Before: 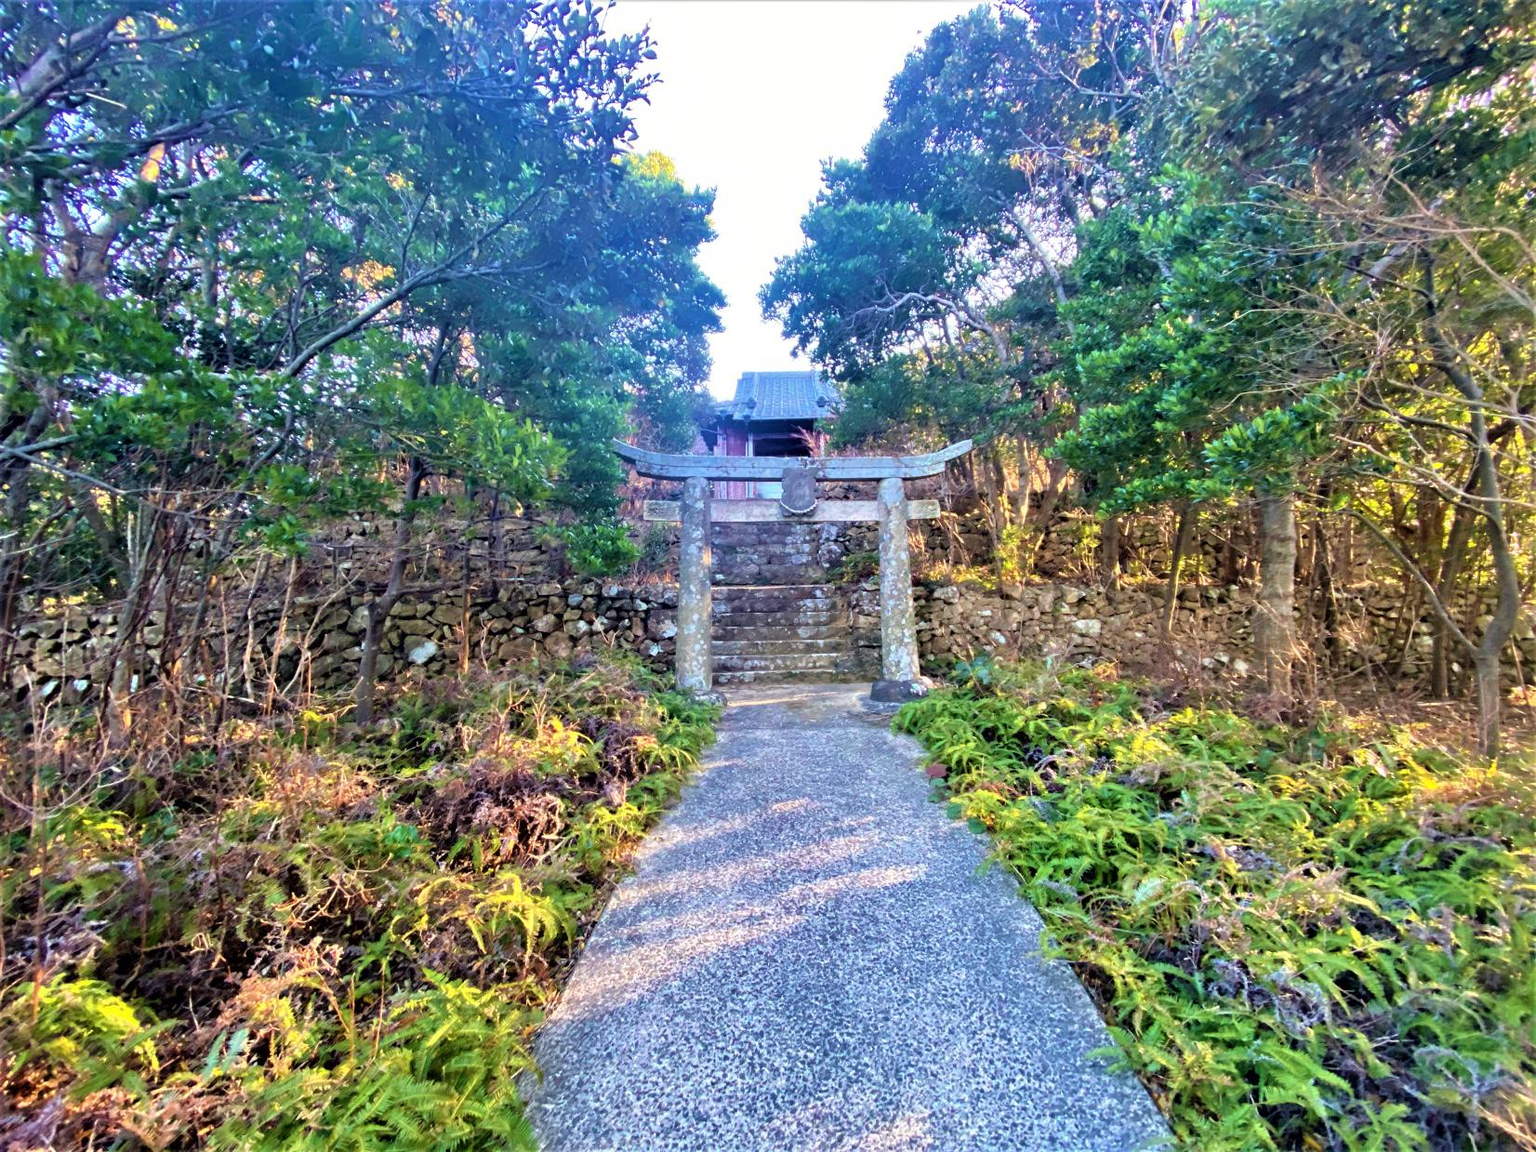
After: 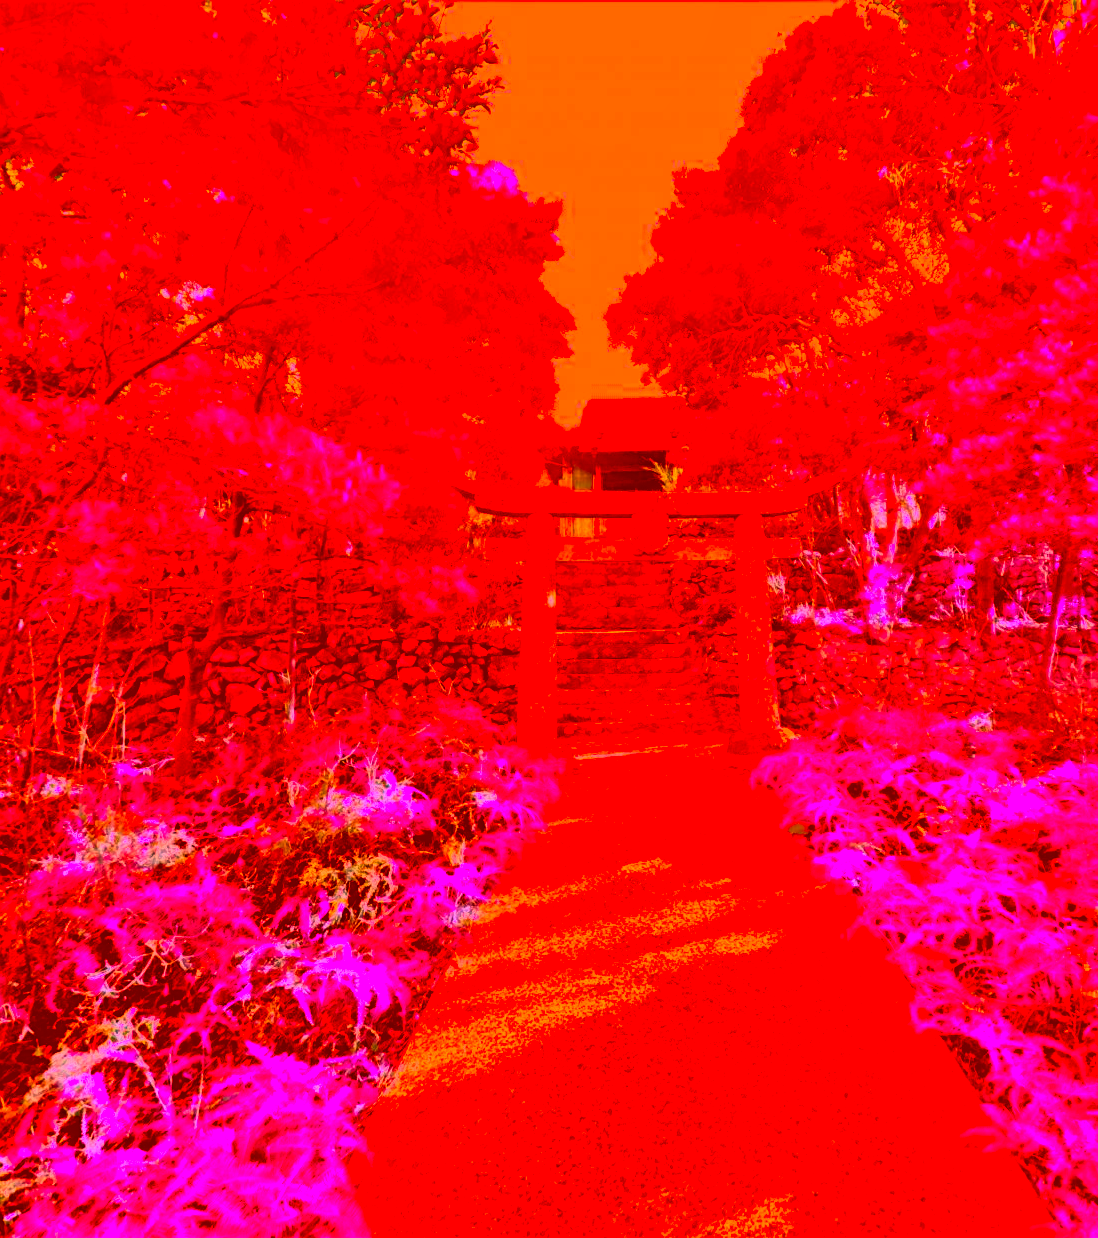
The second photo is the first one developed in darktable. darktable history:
color correction: highlights a* -39.45, highlights b* -39.9, shadows a* -39.59, shadows b* -39.87, saturation -2.97
shadows and highlights: low approximation 0.01, soften with gaussian
crop and rotate: left 12.655%, right 20.866%
